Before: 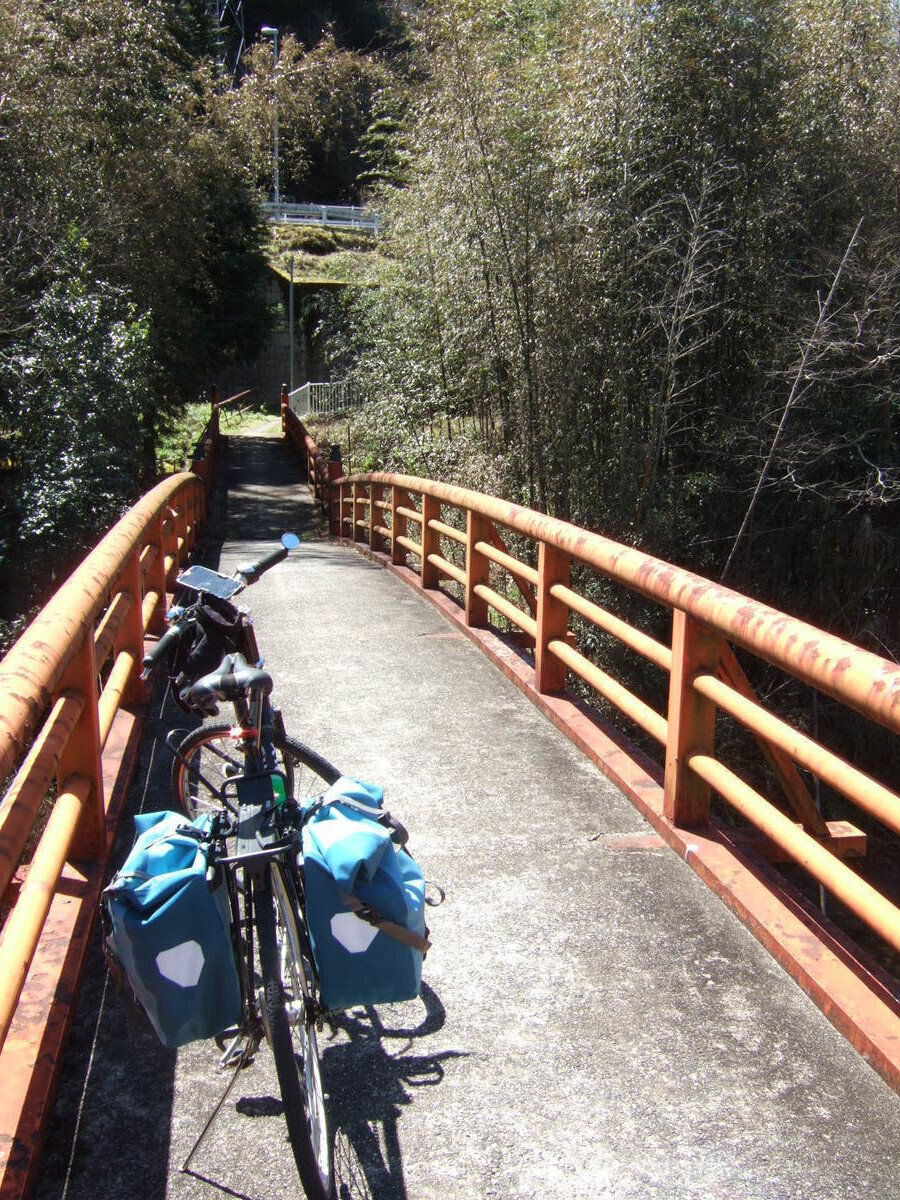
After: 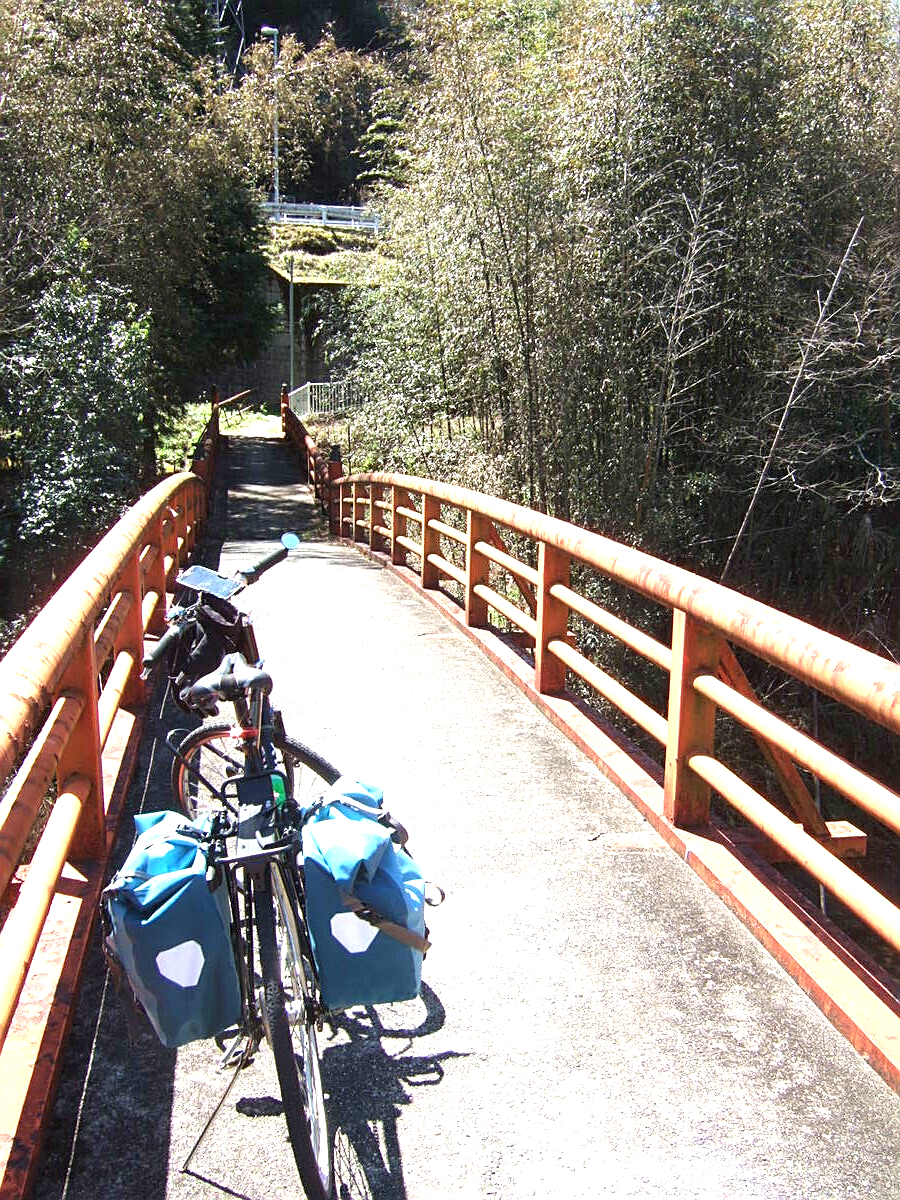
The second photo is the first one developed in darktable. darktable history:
sharpen: on, module defaults
exposure: black level correction 0, exposure 1.015 EV, compensate exposure bias true, compensate highlight preservation false
